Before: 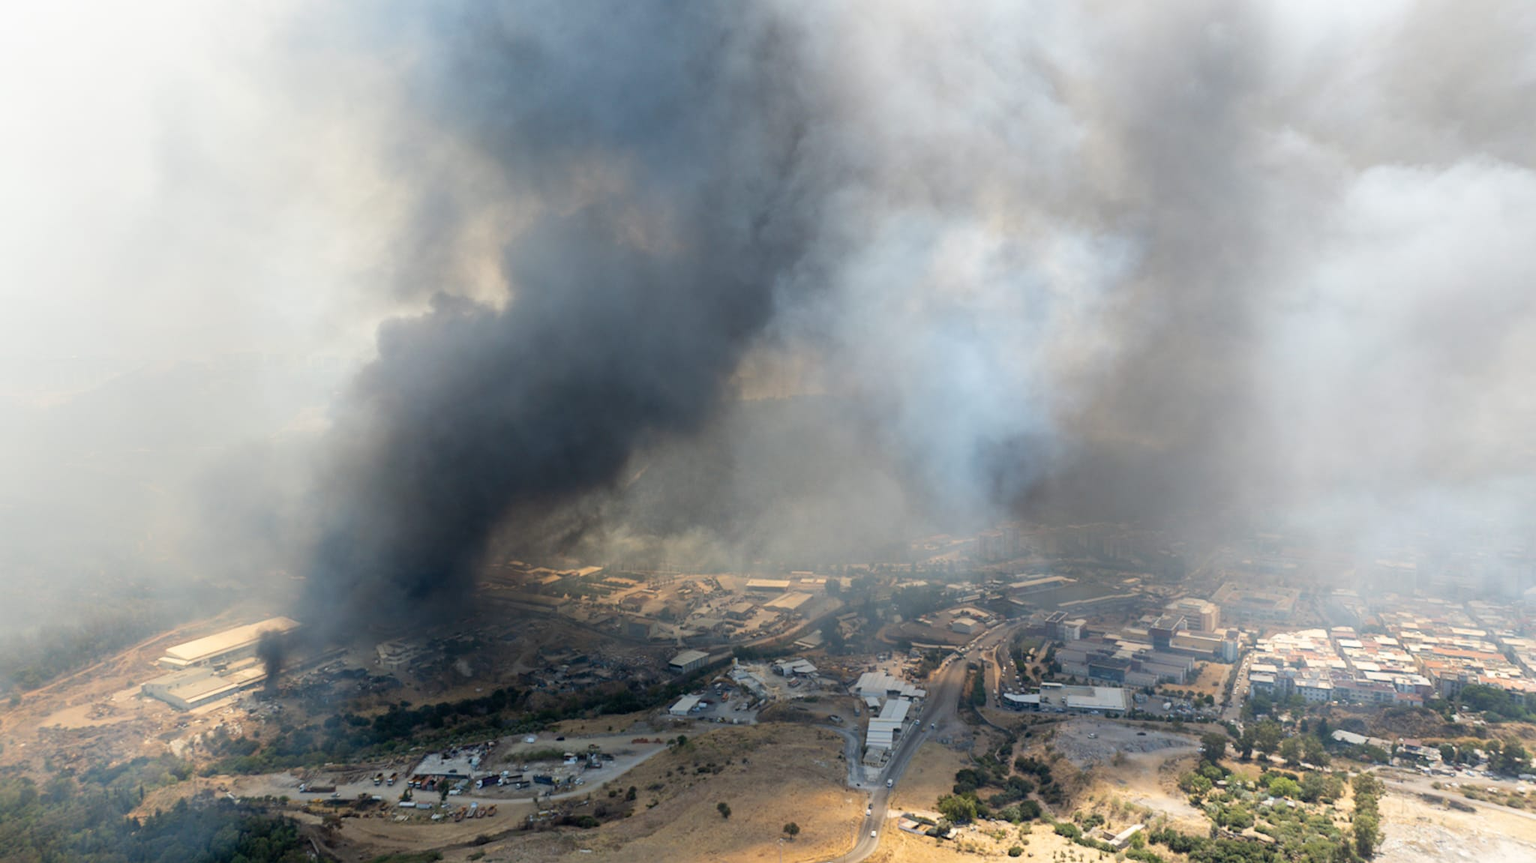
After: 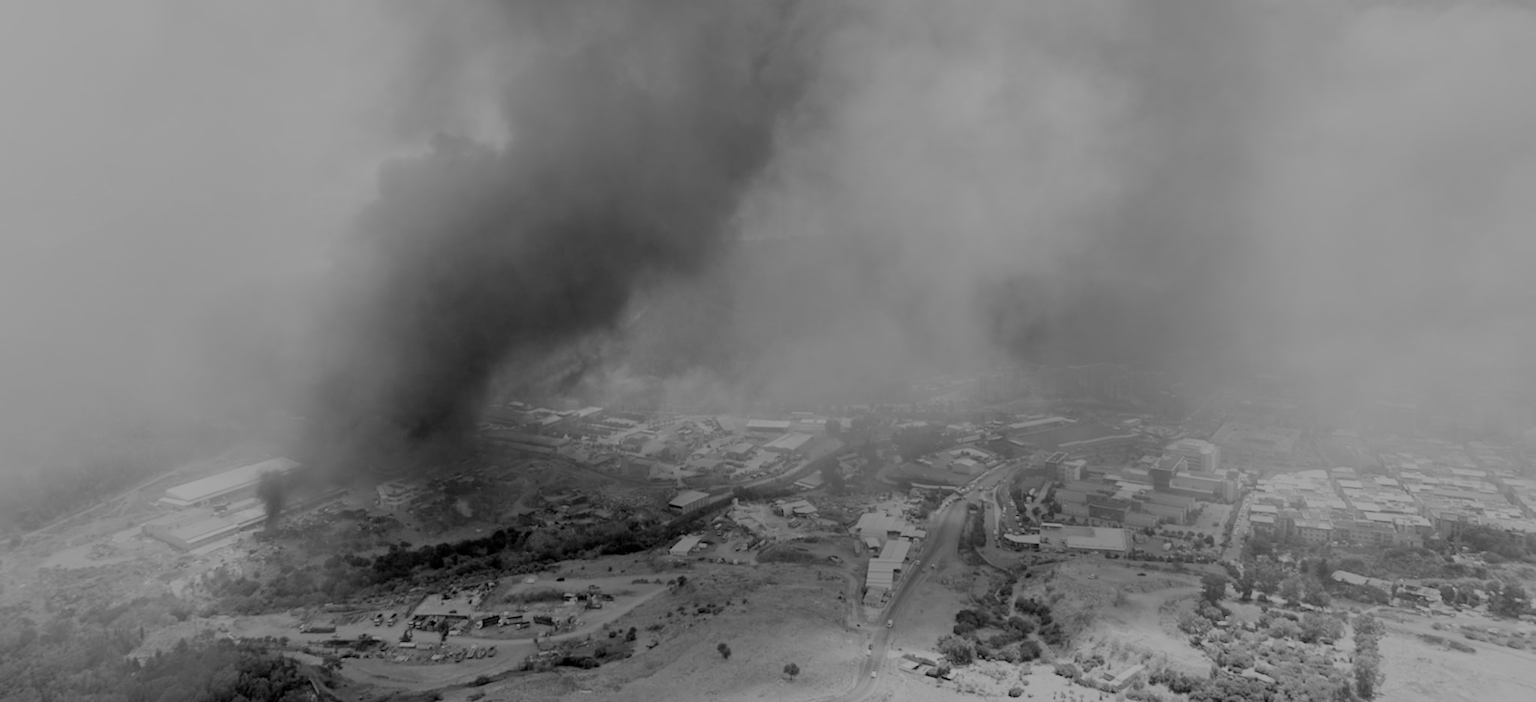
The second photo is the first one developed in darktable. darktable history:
filmic rgb: white relative exposure 8 EV, threshold 3 EV, structure ↔ texture 100%, target black luminance 0%, hardness 2.44, latitude 76.53%, contrast 0.562, shadows ↔ highlights balance 0%, preserve chrominance no, color science v4 (2020), iterations of high-quality reconstruction 10, type of noise poissonian, enable highlight reconstruction true
crop and rotate: top 18.507%
exposure: black level correction 0.001, exposure 0.14 EV, compensate highlight preservation false
contrast brightness saturation: contrast 0.14
monochrome: a 26.22, b 42.67, size 0.8
